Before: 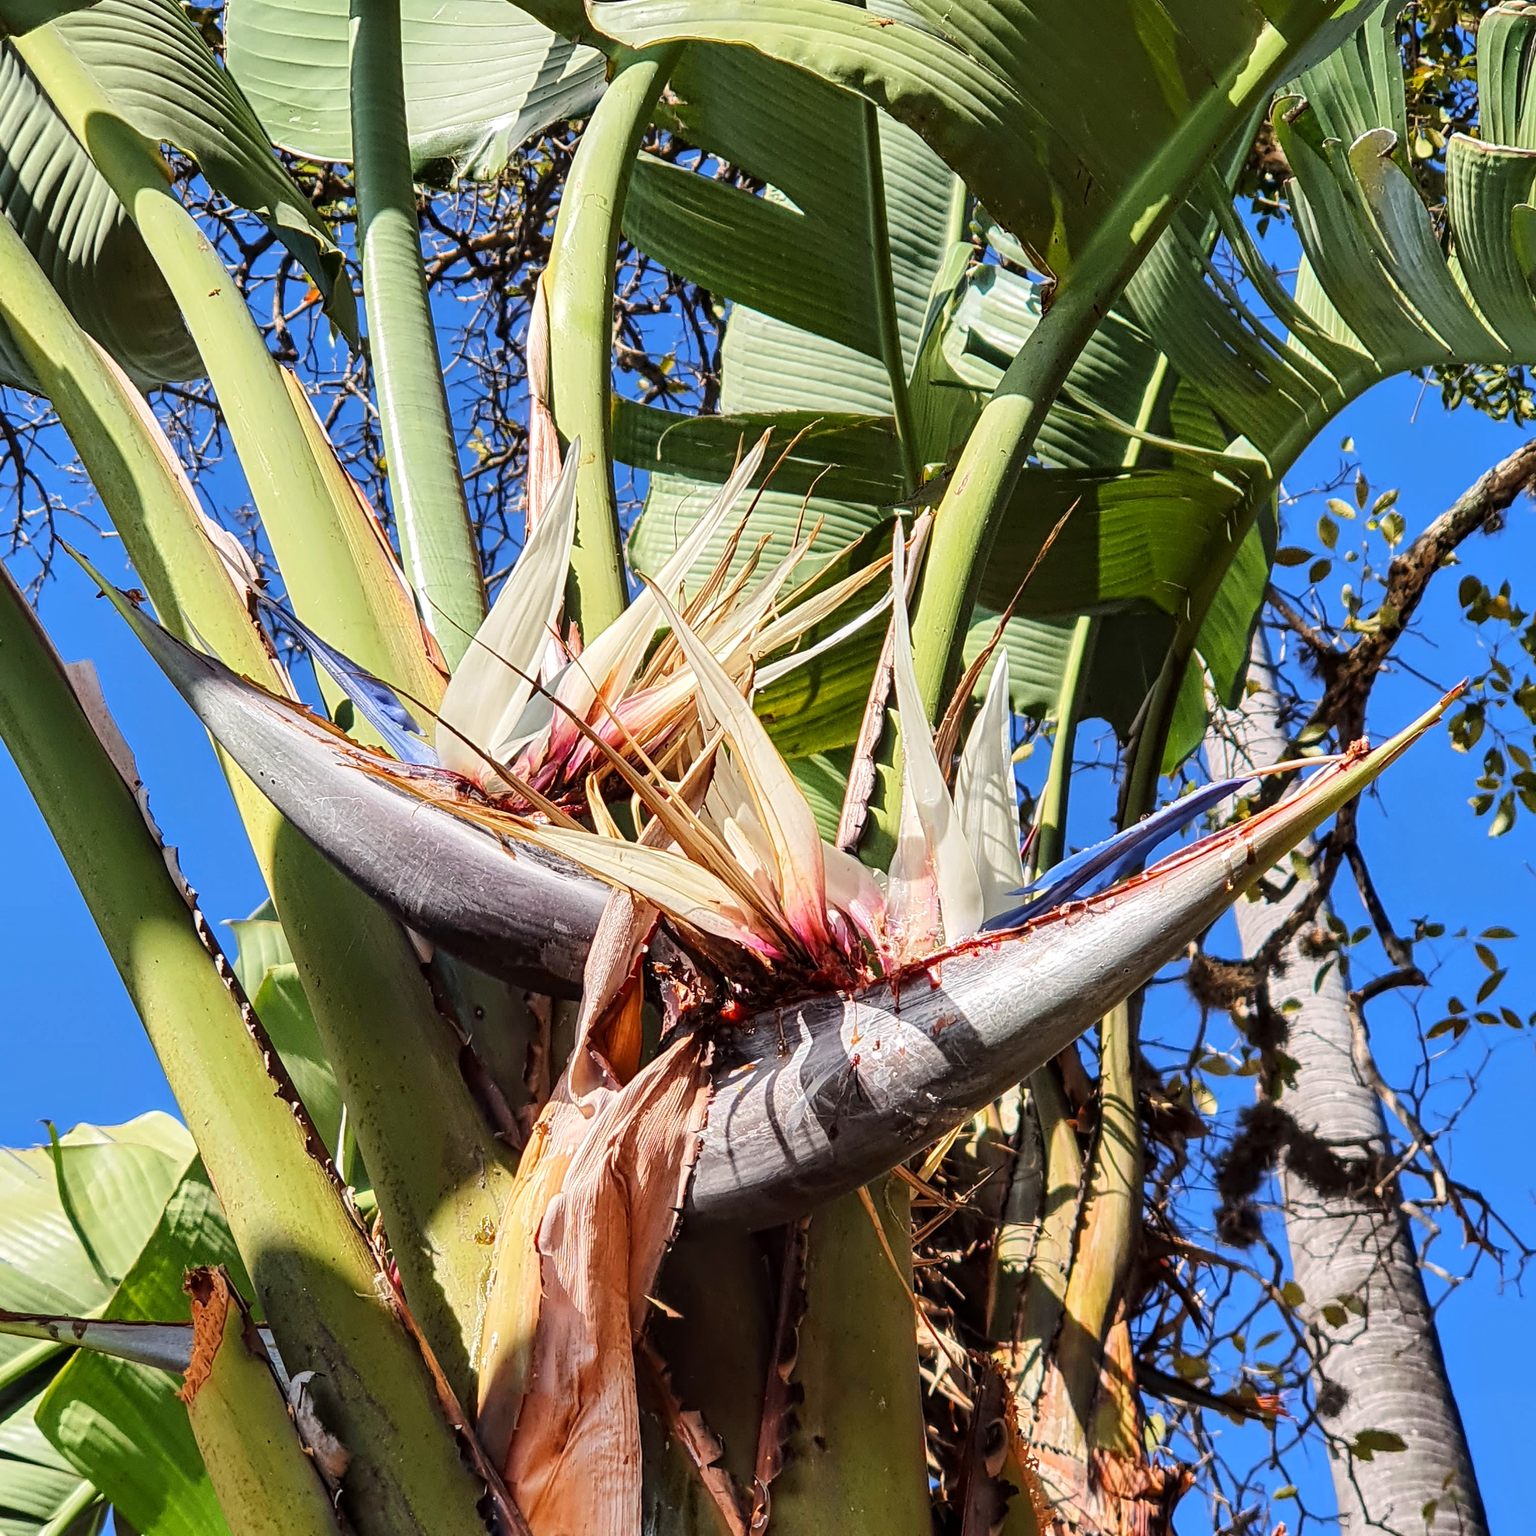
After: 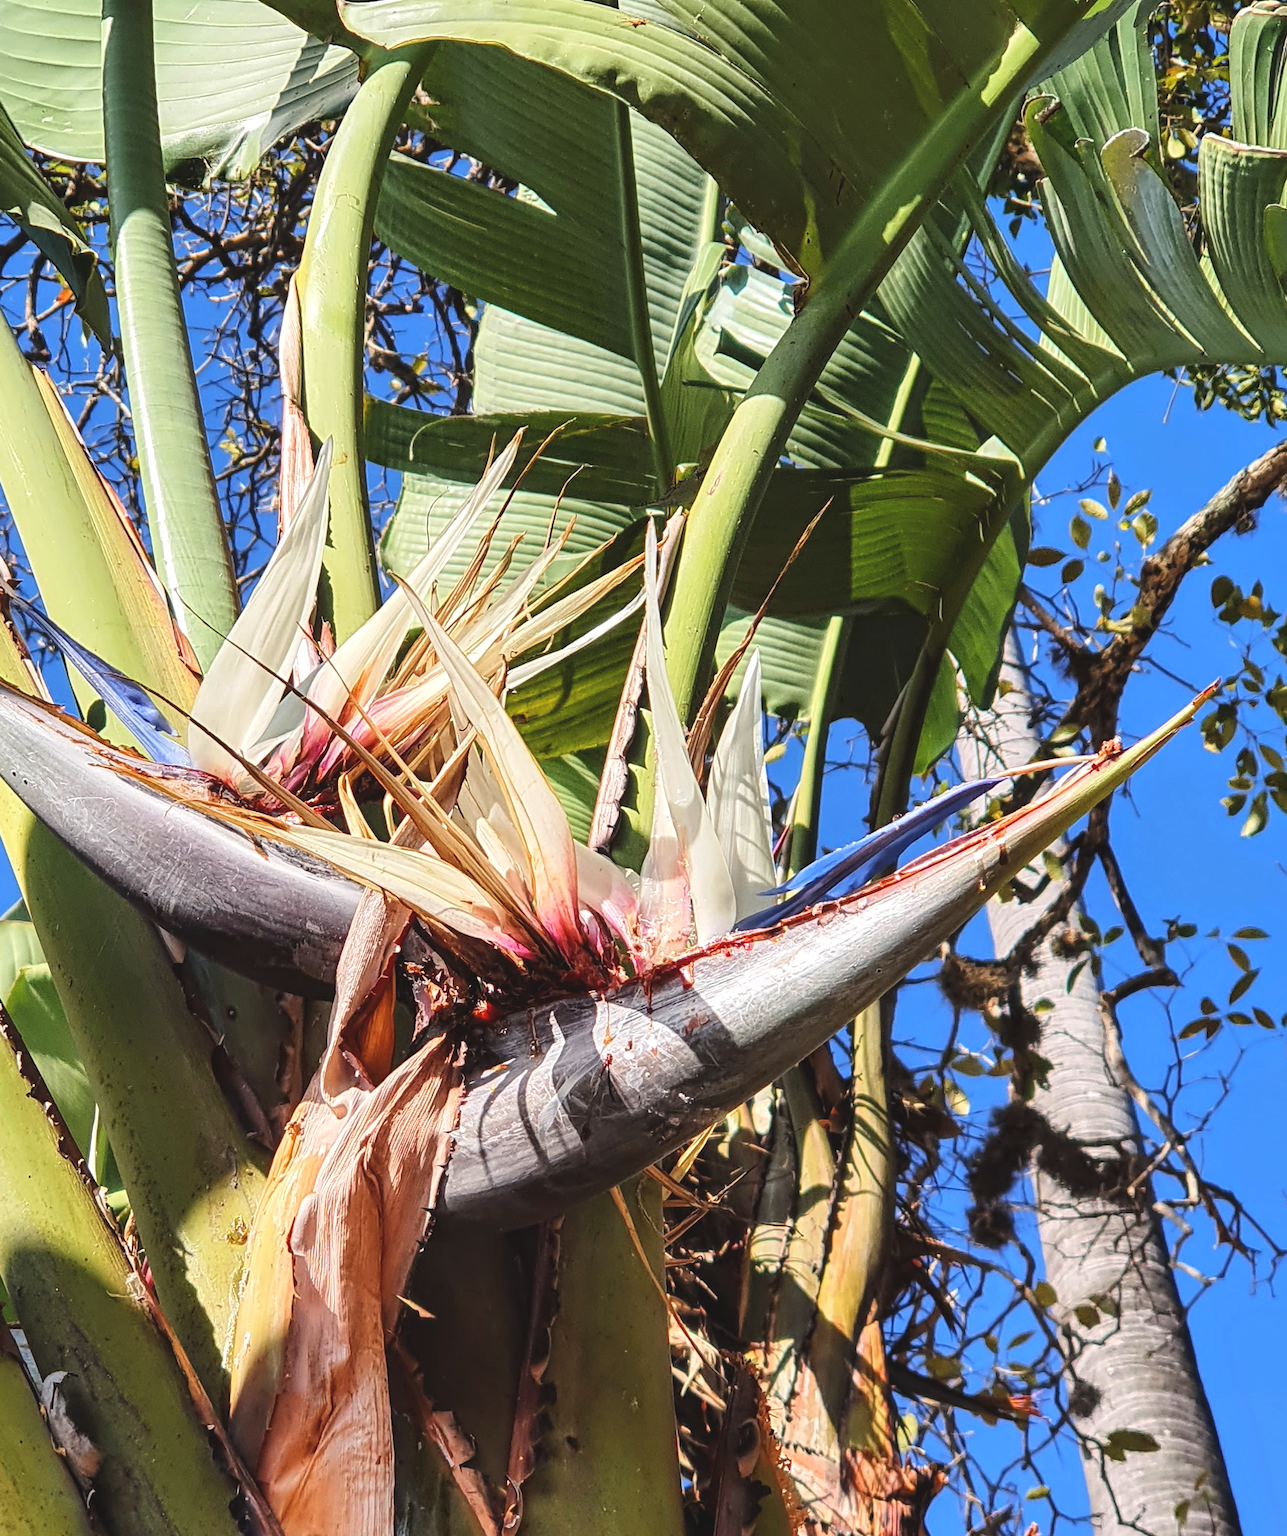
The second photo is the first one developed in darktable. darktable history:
crop: left 16.145%
tone equalizer: on, module defaults
exposure: black level correction -0.008, exposure 0.067 EV, compensate highlight preservation false
